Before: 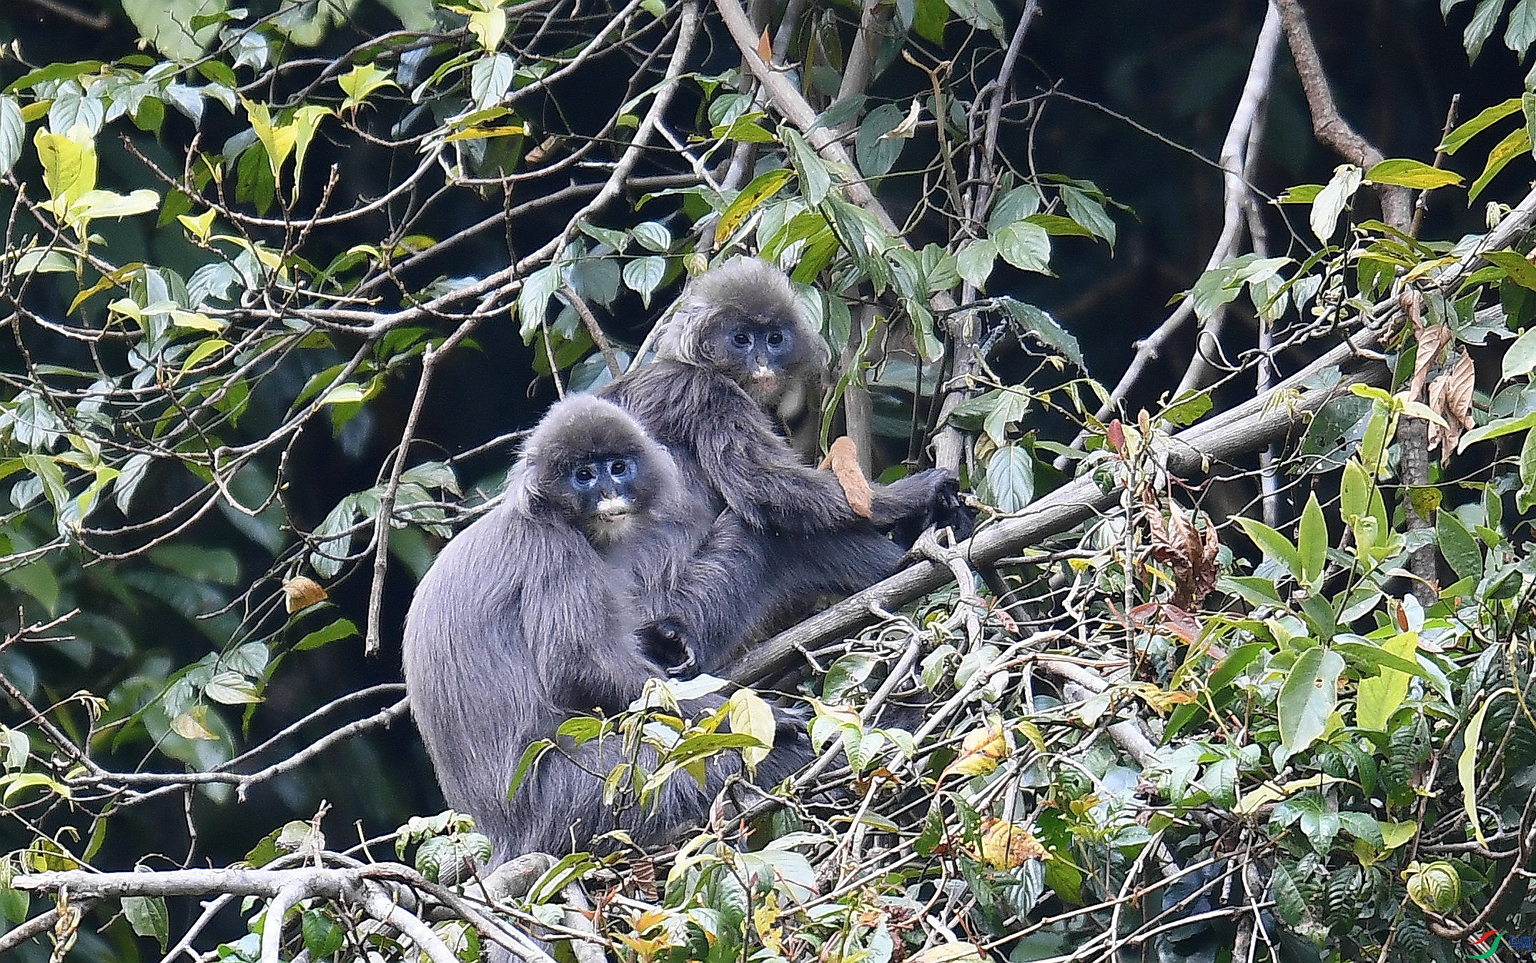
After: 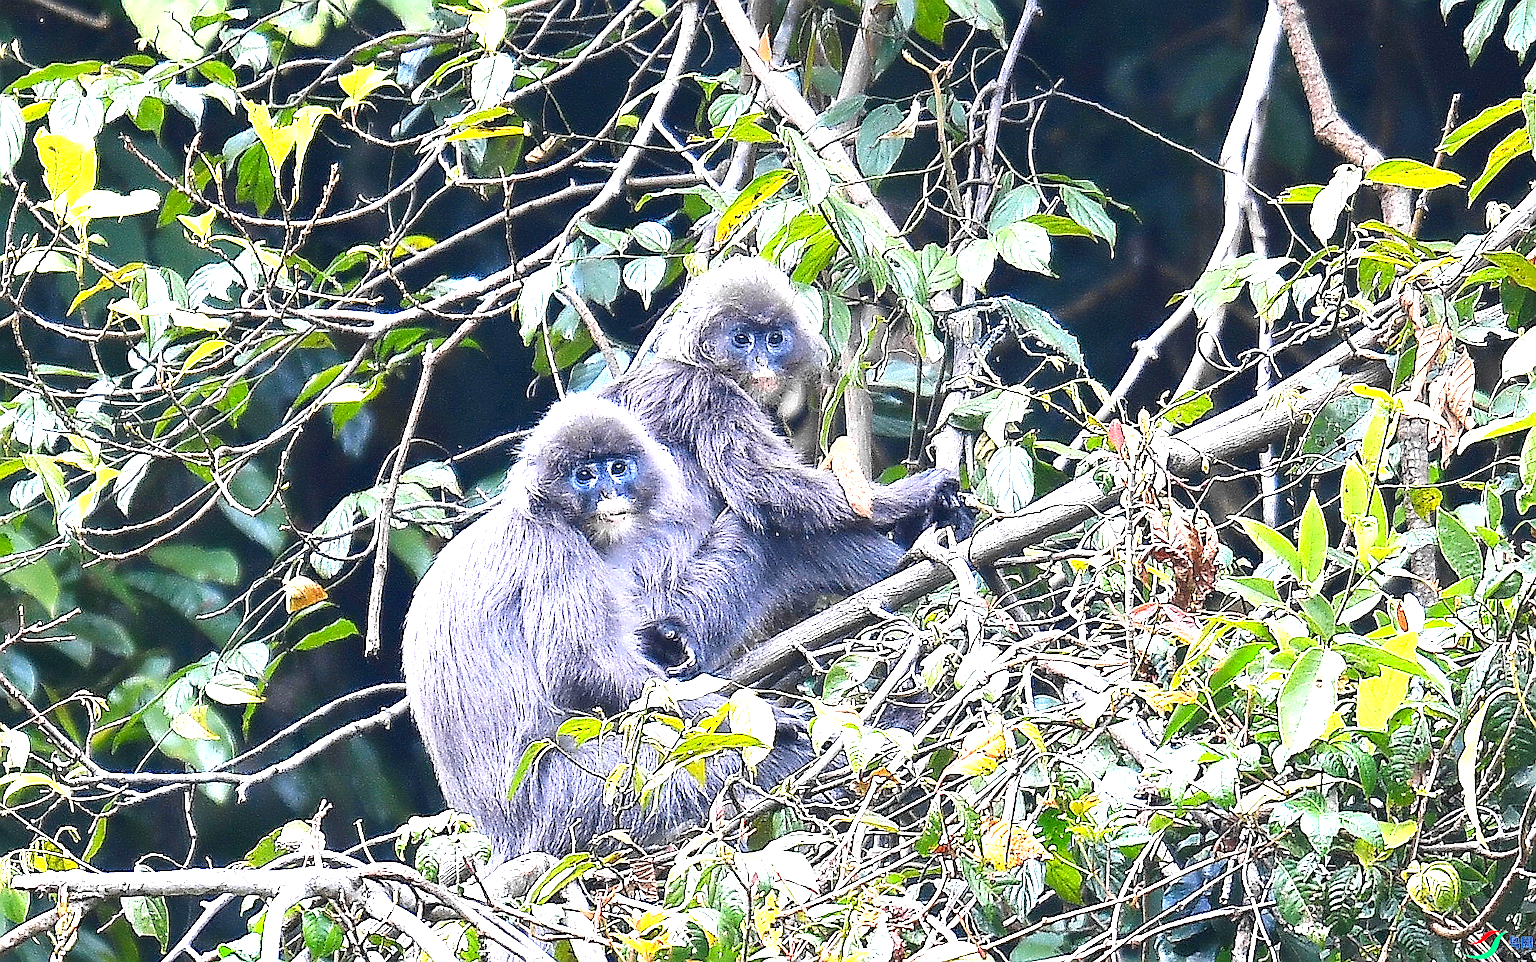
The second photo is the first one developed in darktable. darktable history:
sharpen: on, module defaults
exposure: black level correction 0, exposure 1.467 EV, compensate exposure bias true, compensate highlight preservation false
contrast brightness saturation: contrast 0.095, saturation 0.272
